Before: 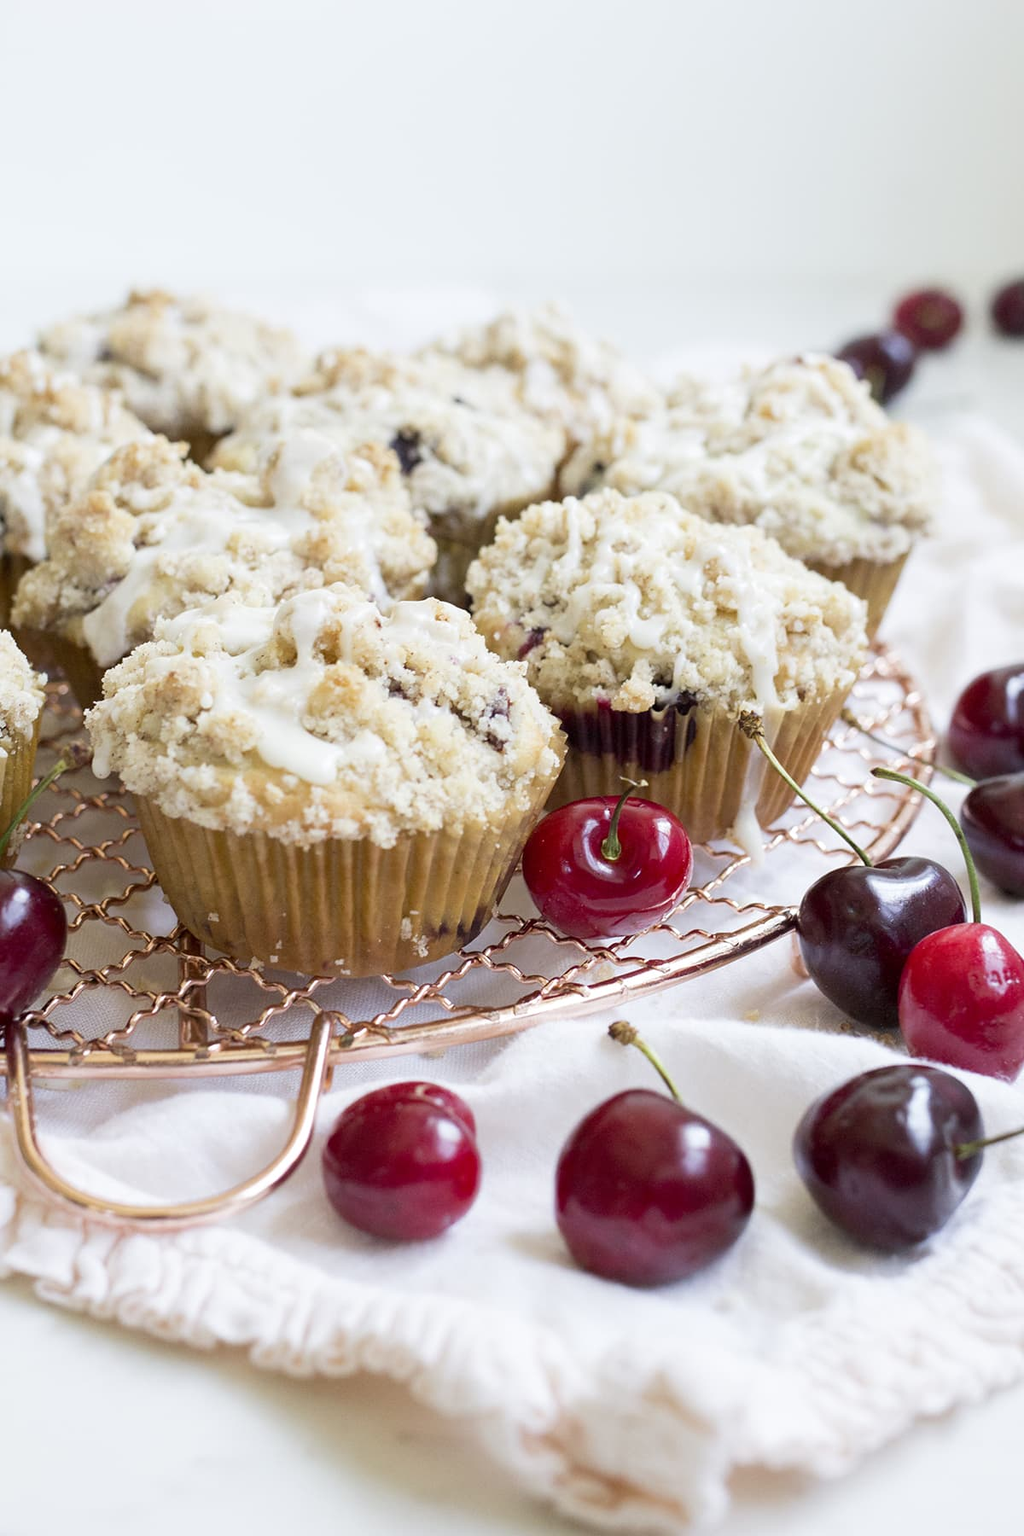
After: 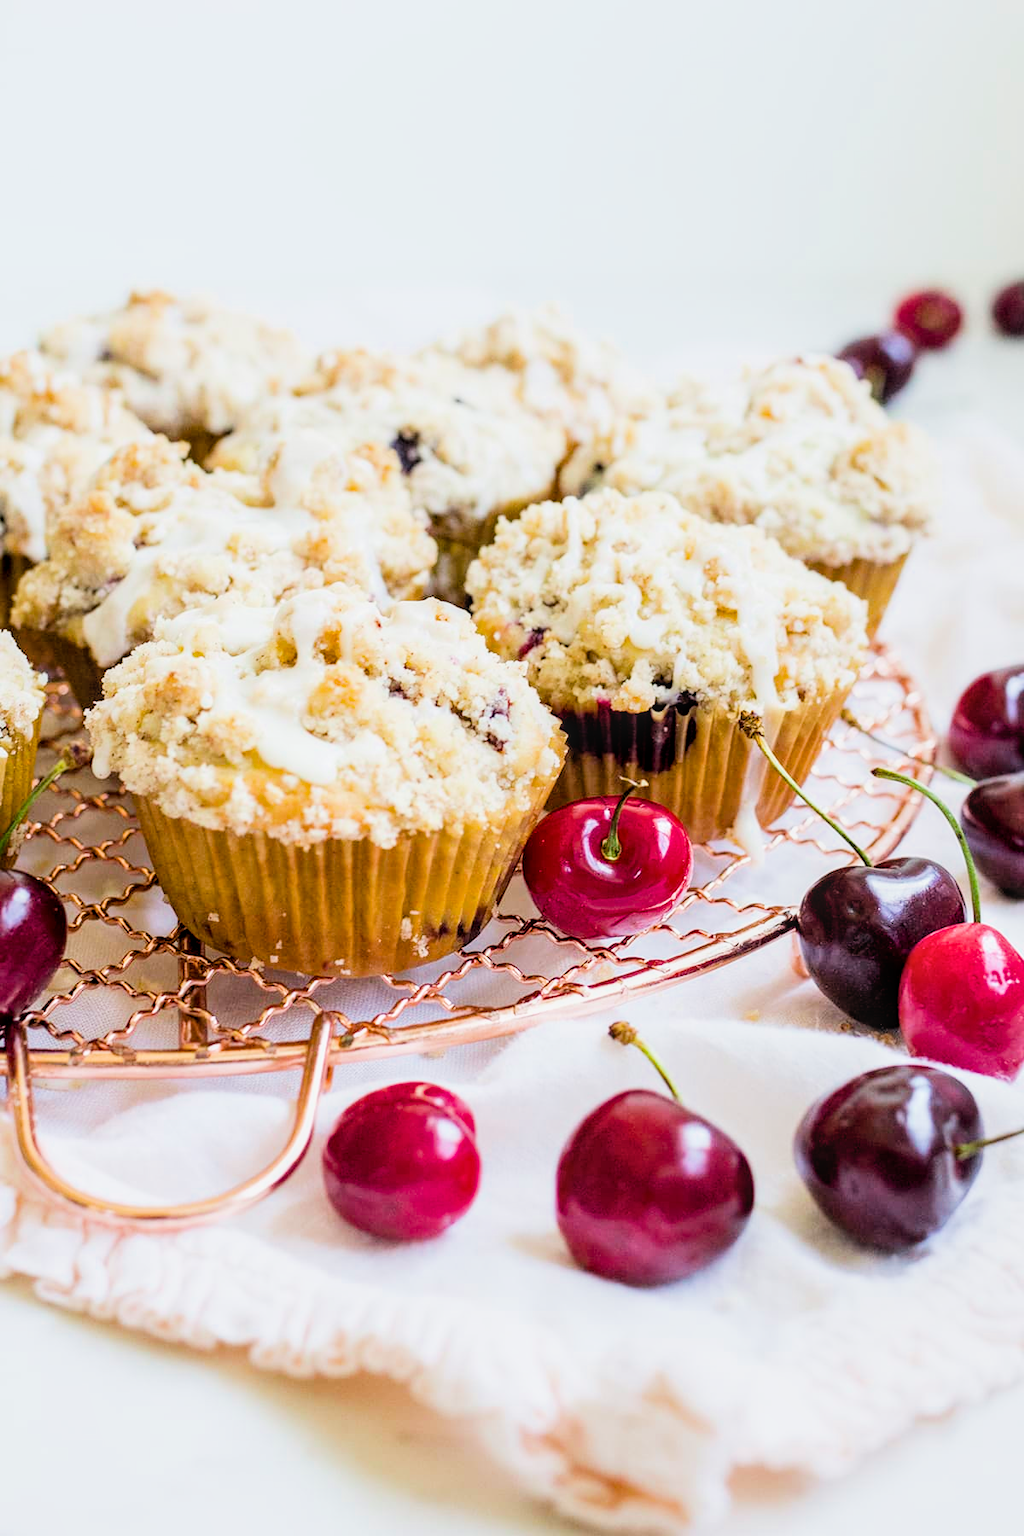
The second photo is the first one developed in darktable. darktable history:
color balance rgb: perceptual saturation grading › global saturation 30%, global vibrance 20%
filmic rgb: black relative exposure -5 EV, hardness 2.88, contrast 1.3
exposure: black level correction 0, exposure 0.6 EV, compensate exposure bias true, compensate highlight preservation false
local contrast: on, module defaults
